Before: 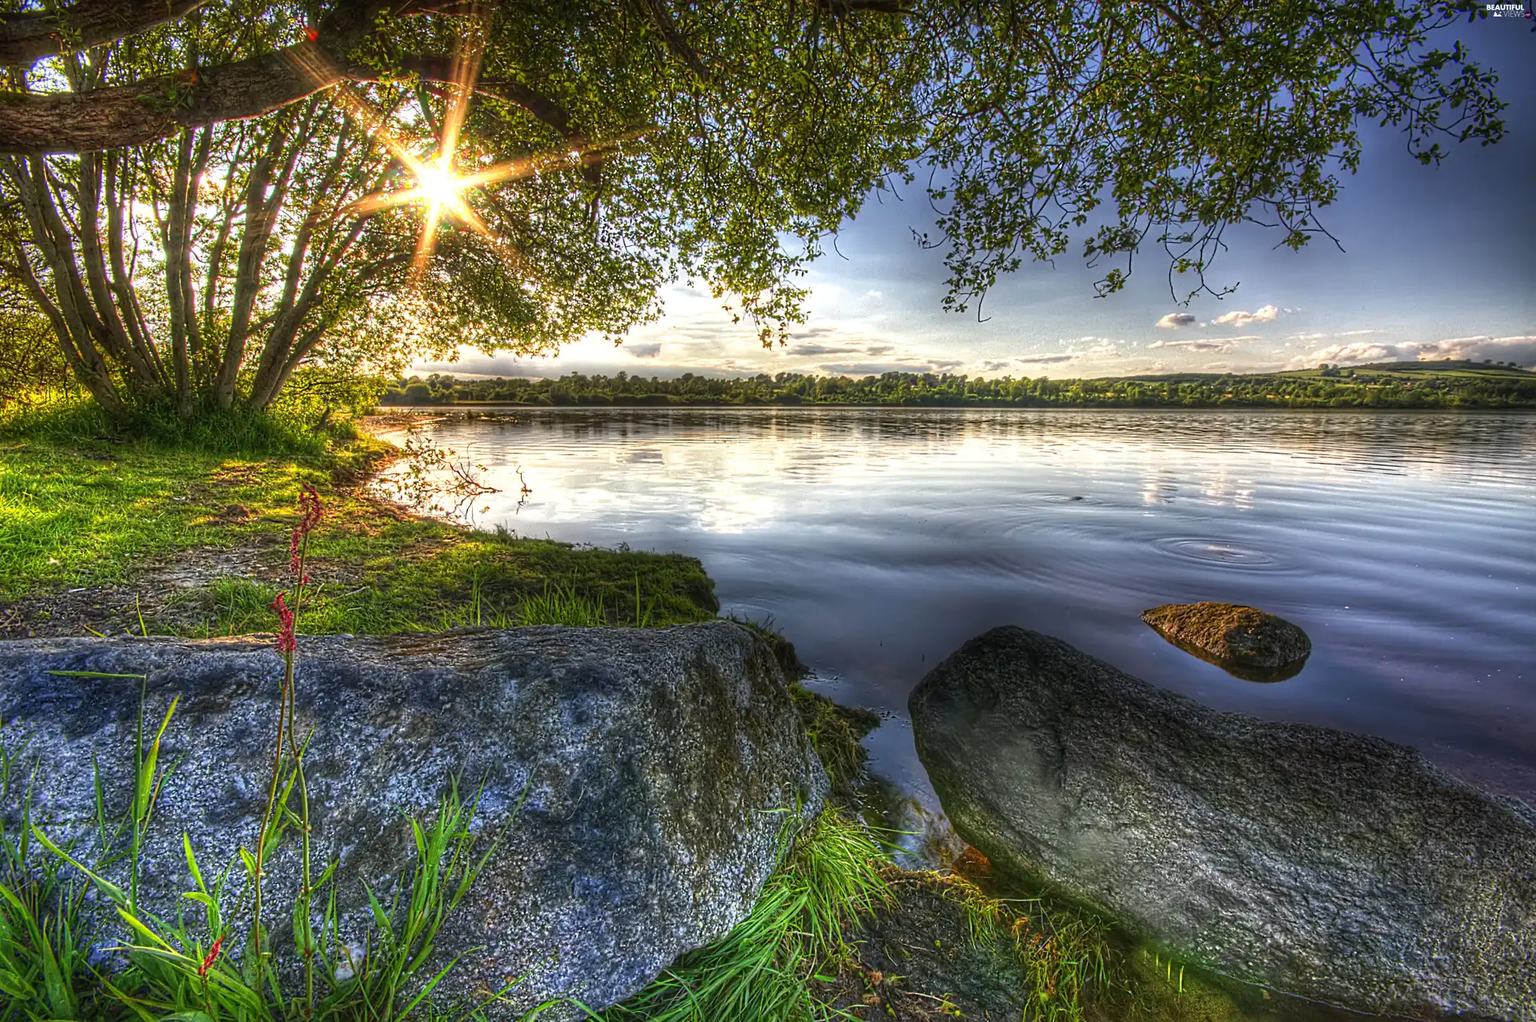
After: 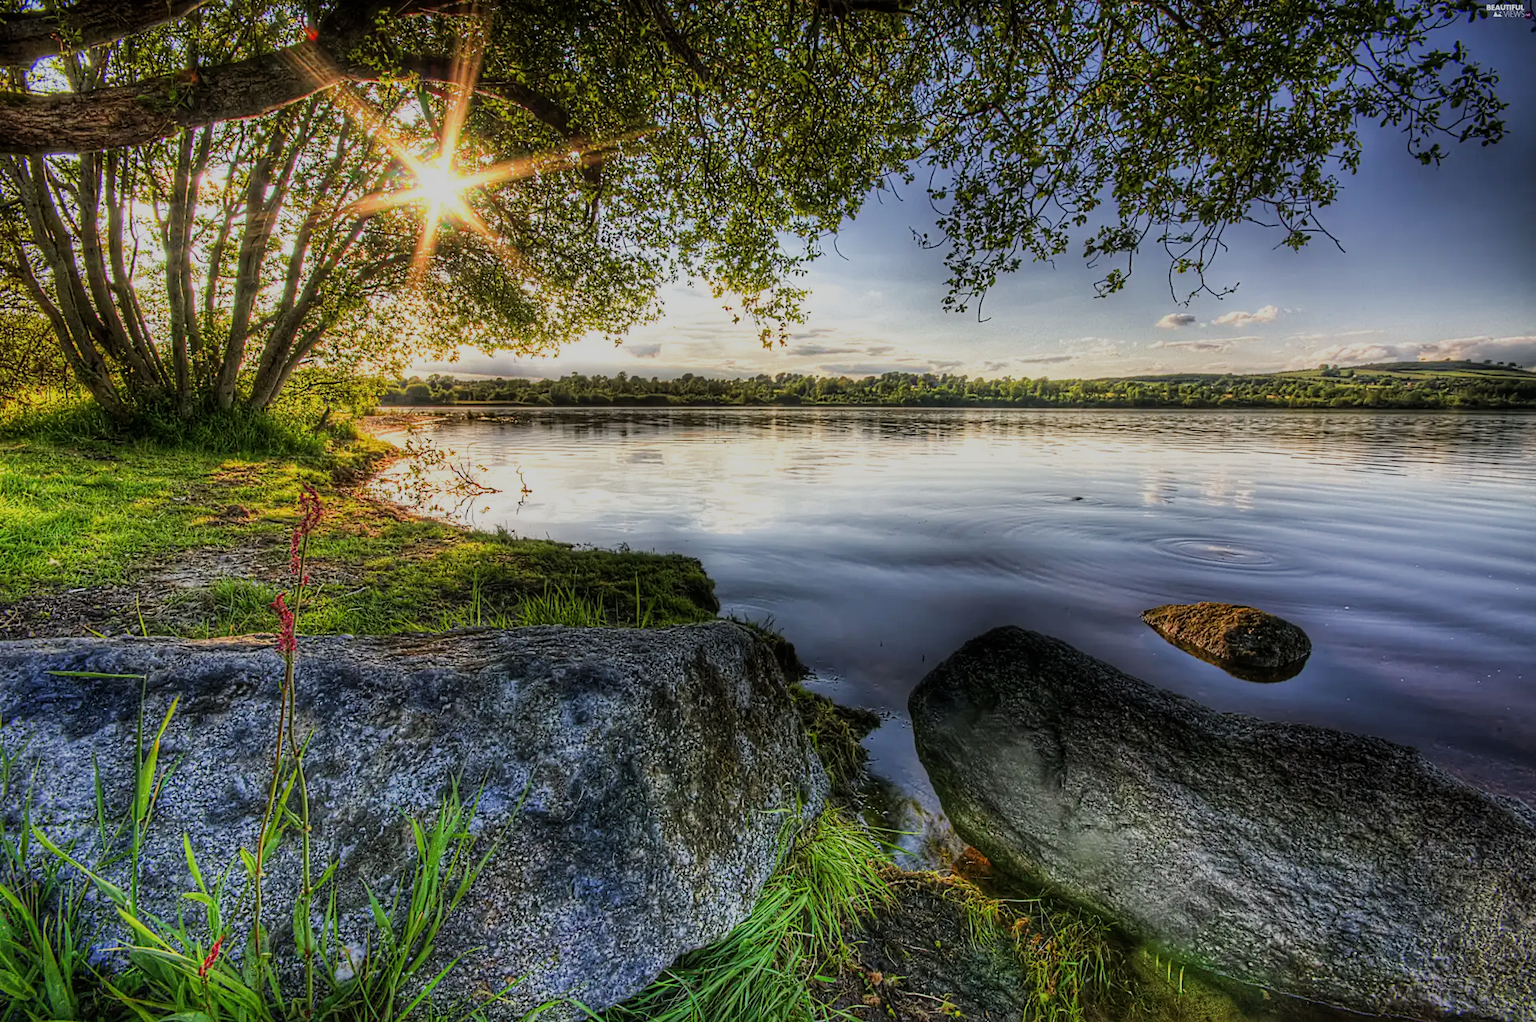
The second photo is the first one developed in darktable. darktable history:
filmic rgb: black relative exposure -6.93 EV, white relative exposure 5.66 EV, hardness 2.86
